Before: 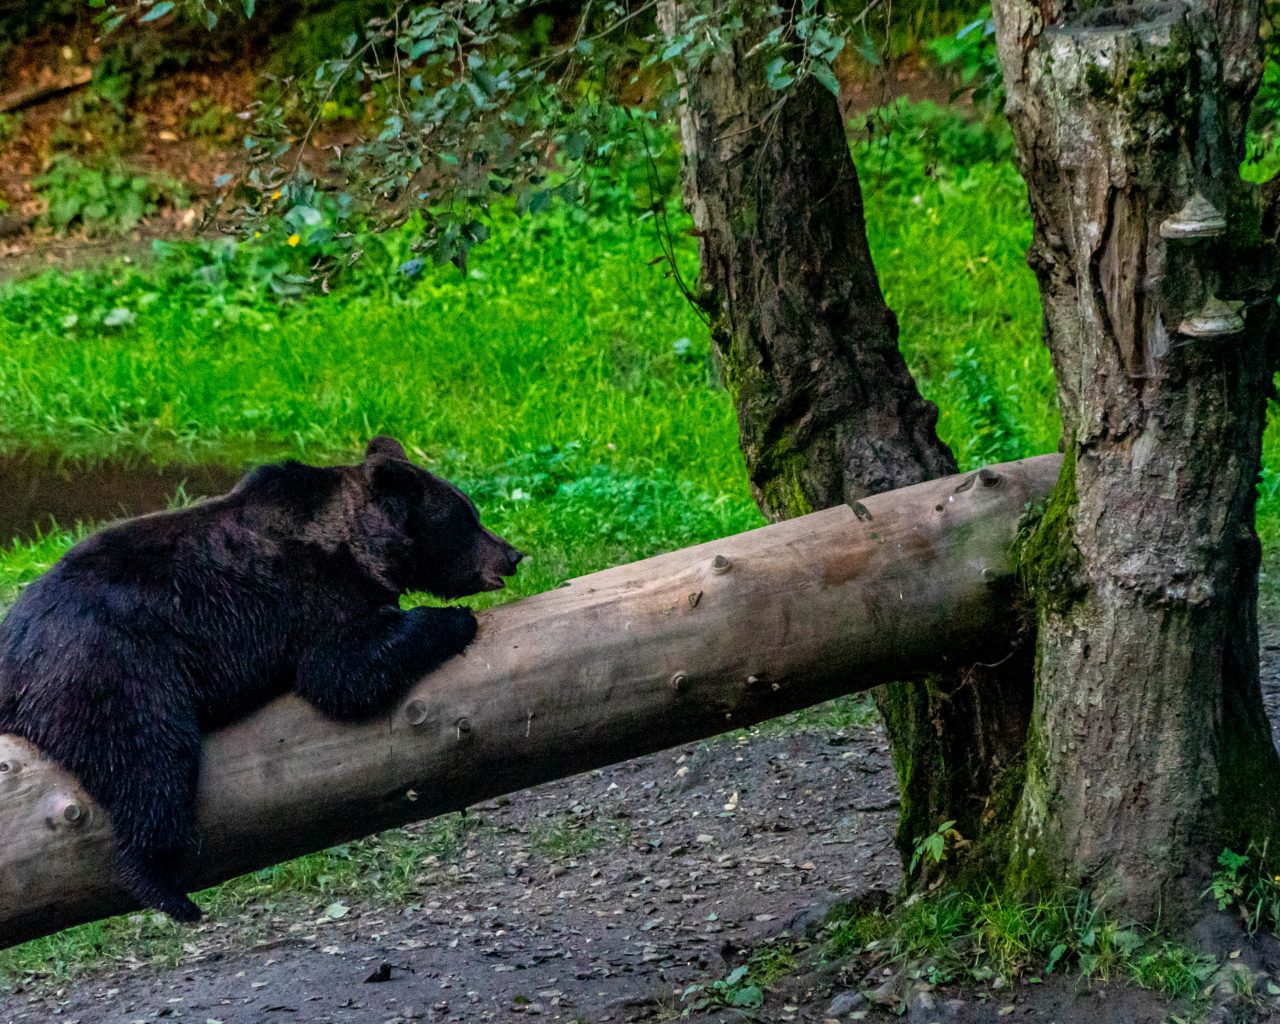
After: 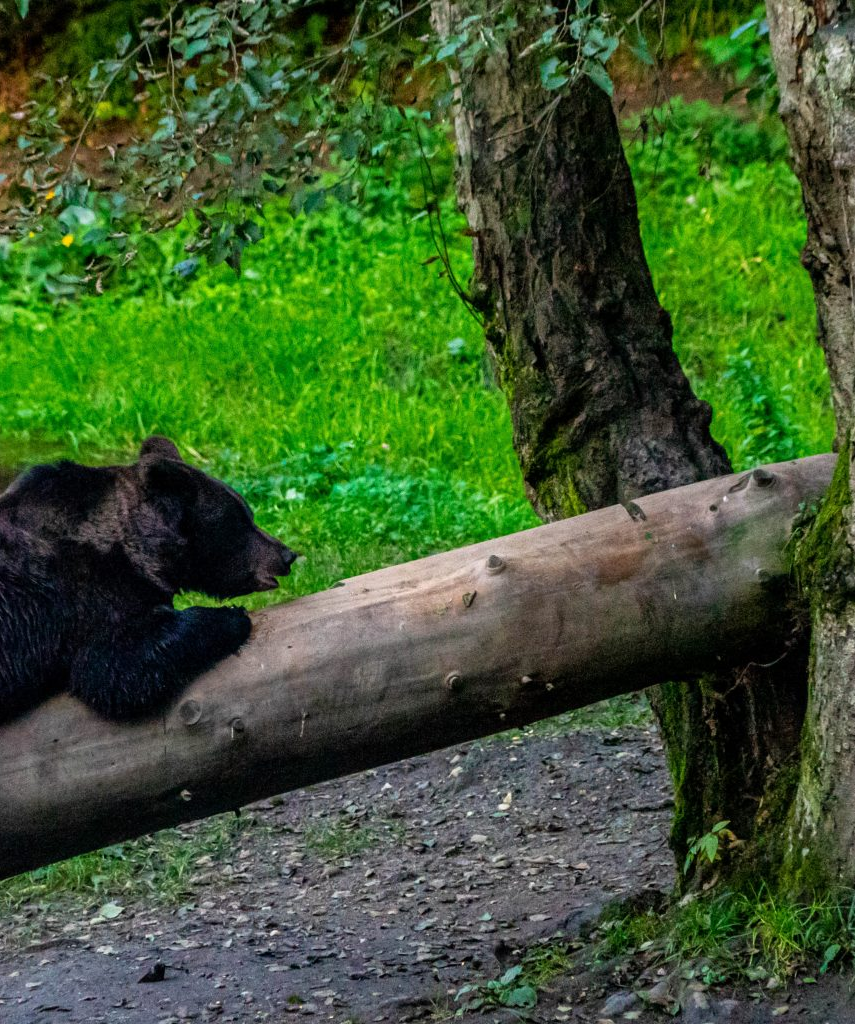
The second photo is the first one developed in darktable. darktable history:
crop and rotate: left 17.732%, right 15.423%
color correction: highlights a* 0.003, highlights b* -0.283
